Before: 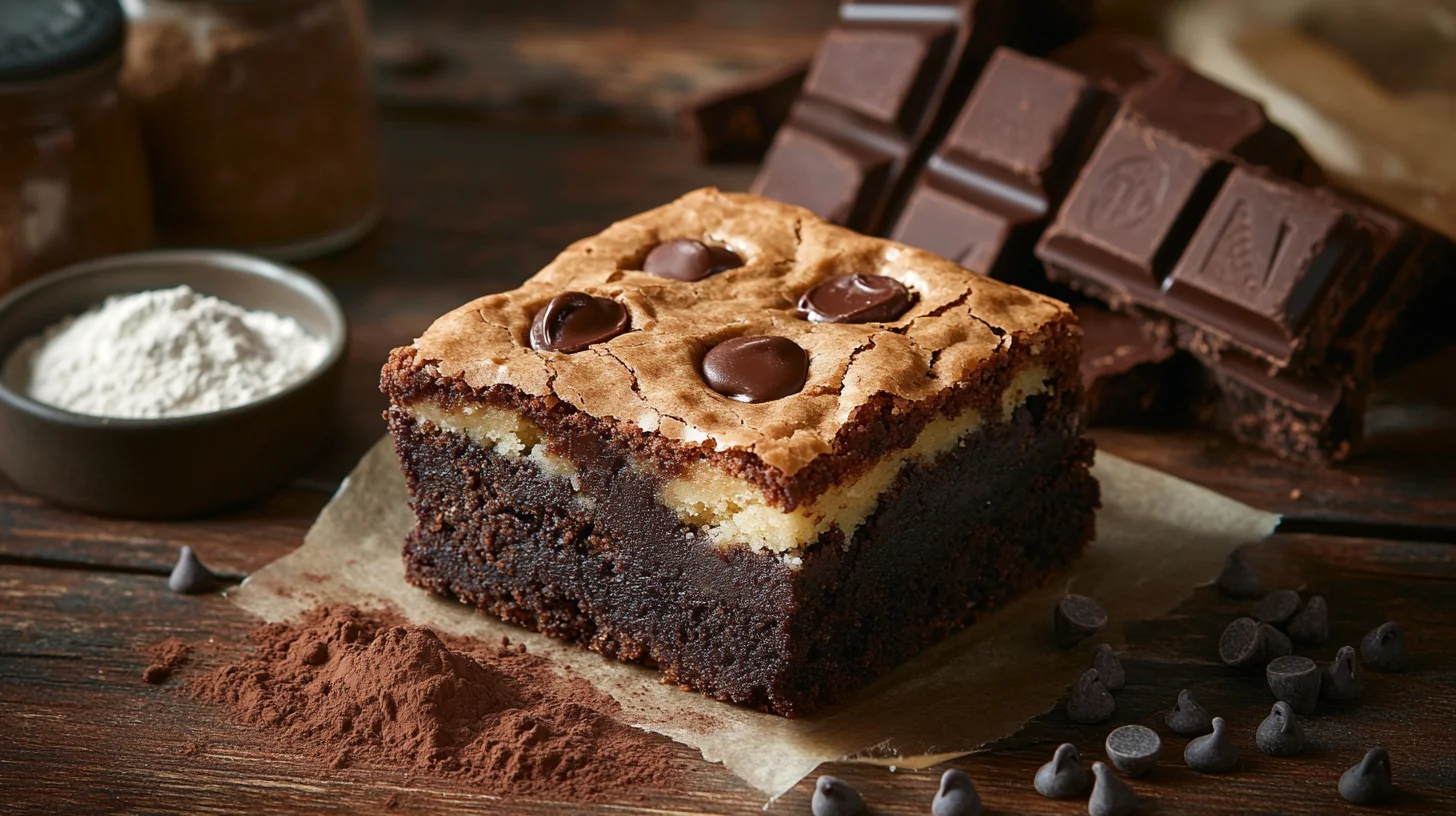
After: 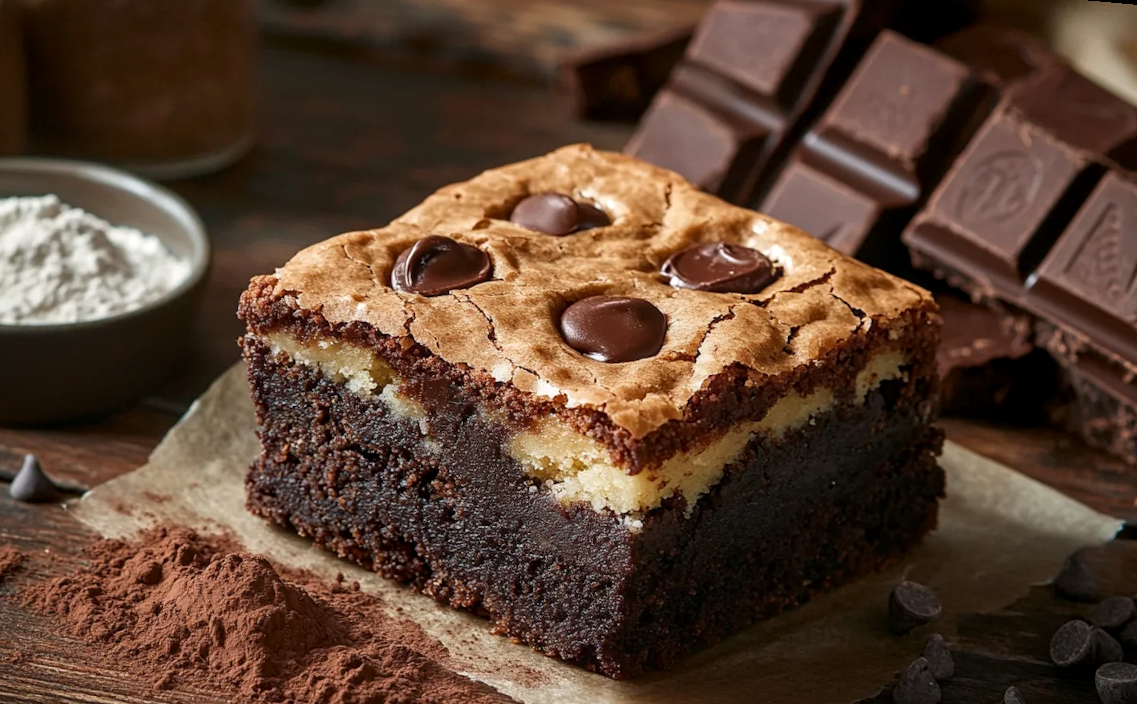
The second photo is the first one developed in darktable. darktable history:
crop and rotate: left 11.831%, top 11.346%, right 13.429%, bottom 13.899%
rotate and perspective: rotation 5.12°, automatic cropping off
local contrast: on, module defaults
